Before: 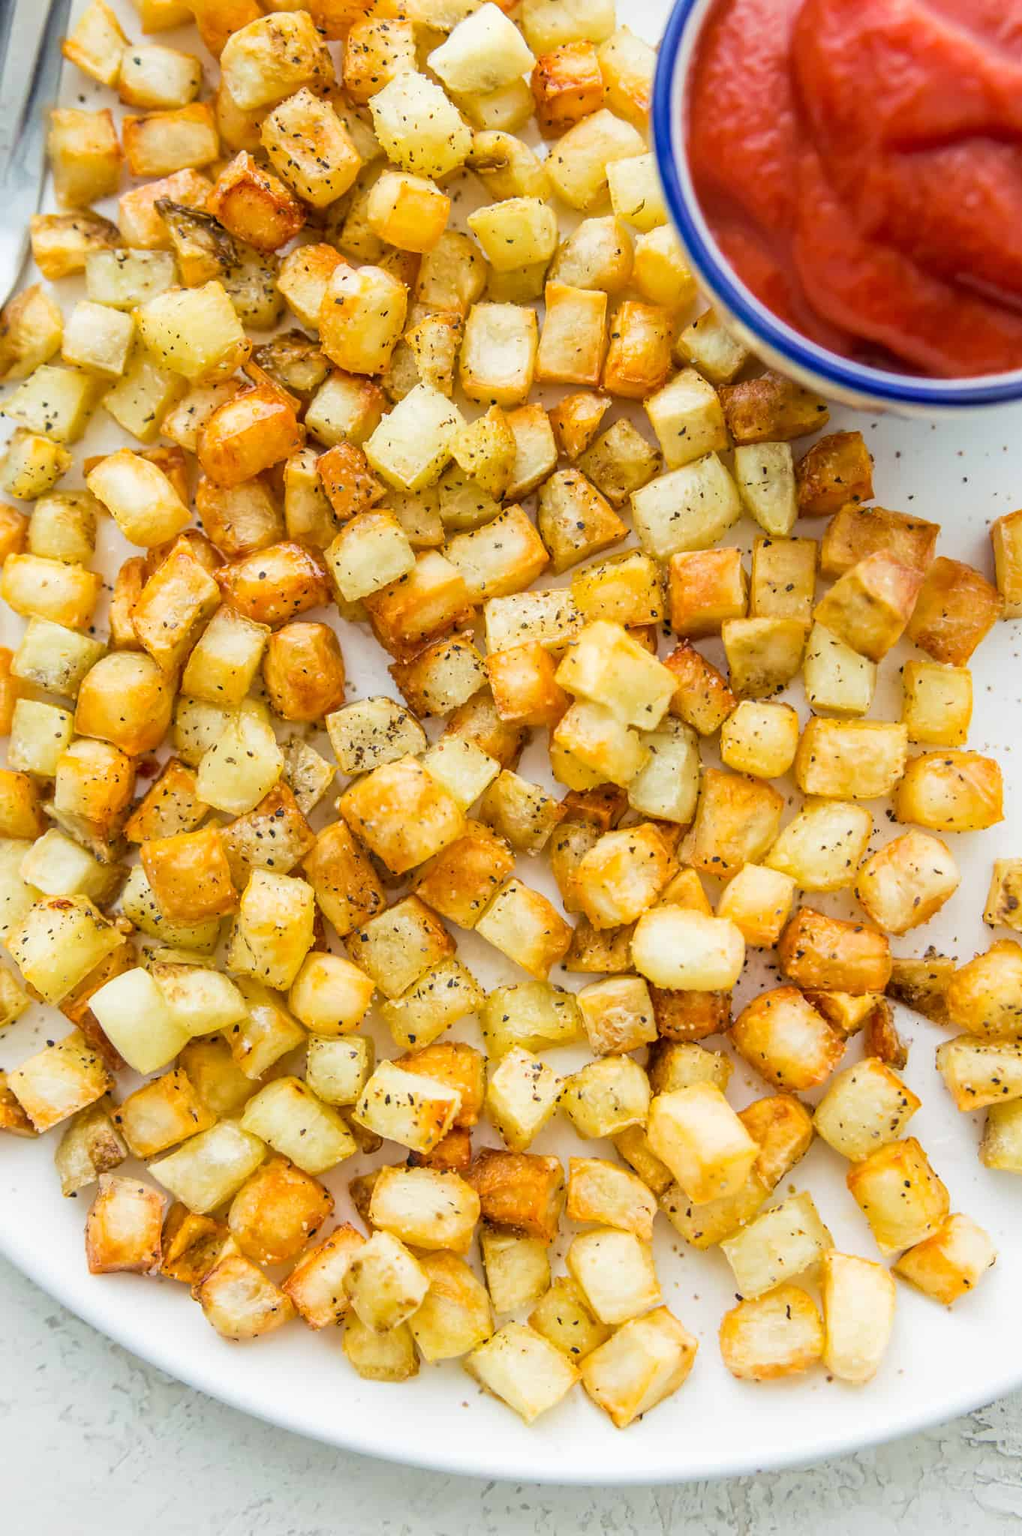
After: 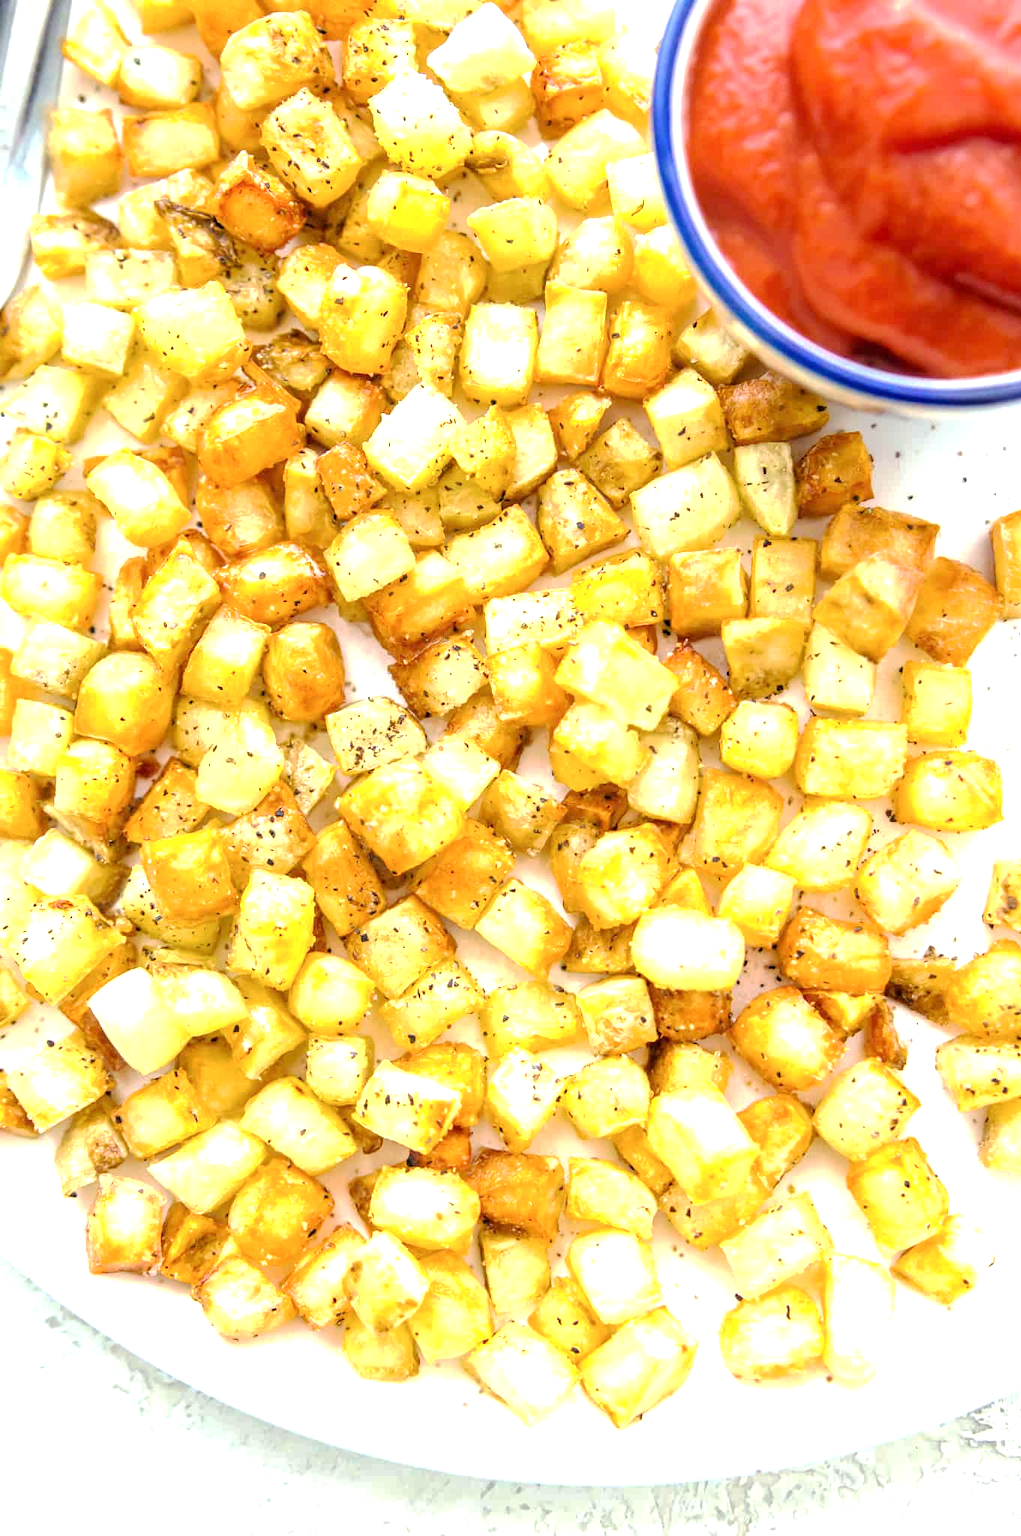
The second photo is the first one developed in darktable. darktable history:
base curve: curves: ch0 [(0, 0) (0.235, 0.266) (0.503, 0.496) (0.786, 0.72) (1, 1)], preserve colors none
tone equalizer: -8 EV -1.1 EV, -7 EV -1.02 EV, -6 EV -0.841 EV, -5 EV -0.561 EV, -3 EV 0.604 EV, -2 EV 0.872 EV, -1 EV 0.986 EV, +0 EV 1.07 EV
